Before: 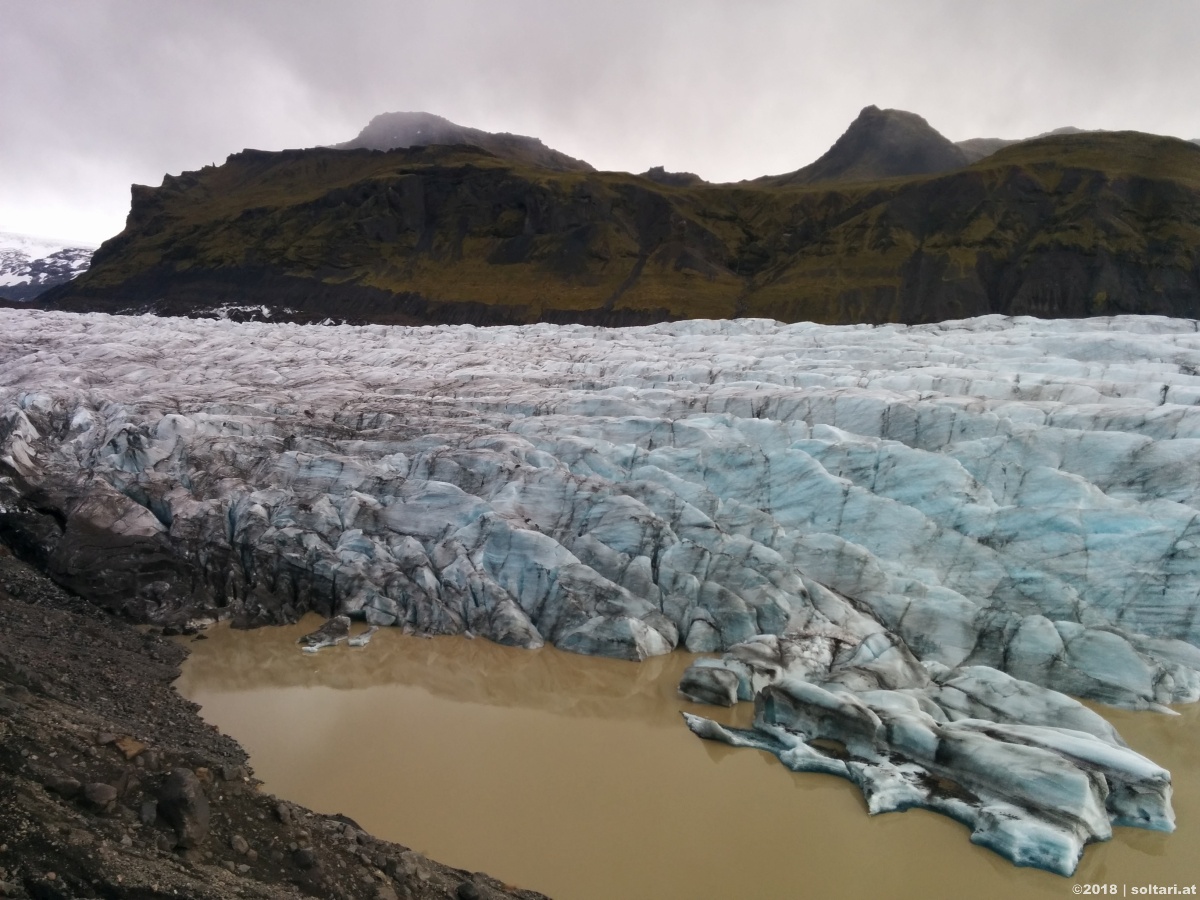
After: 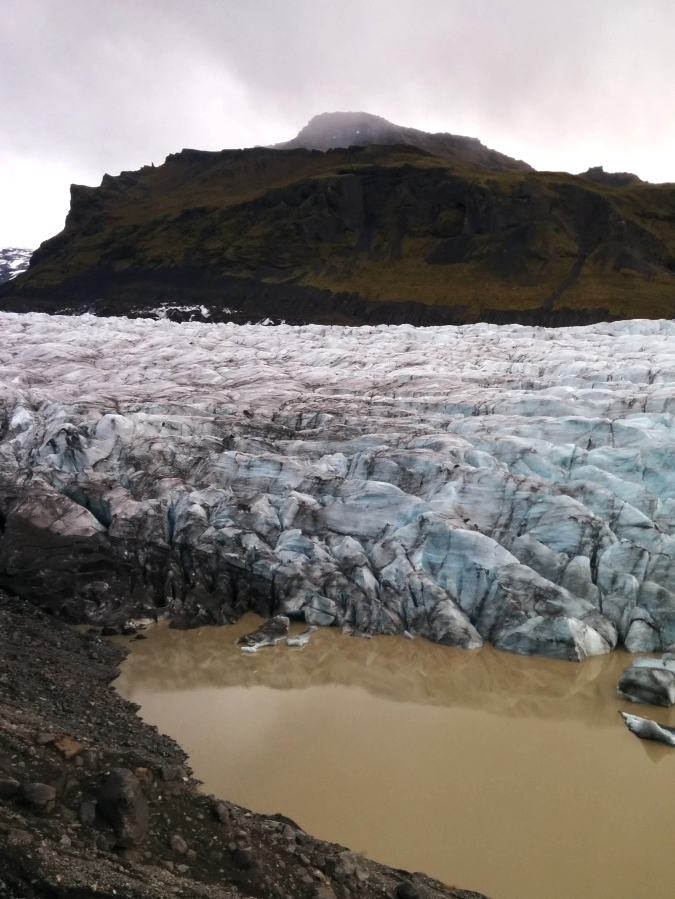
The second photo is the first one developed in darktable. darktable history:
tone equalizer: -8 EV -0.417 EV, -7 EV -0.389 EV, -6 EV -0.333 EV, -5 EV -0.222 EV, -3 EV 0.222 EV, -2 EV 0.333 EV, -1 EV 0.389 EV, +0 EV 0.417 EV, edges refinement/feathering 500, mask exposure compensation -1.57 EV, preserve details no
crop: left 5.114%, right 38.589%
